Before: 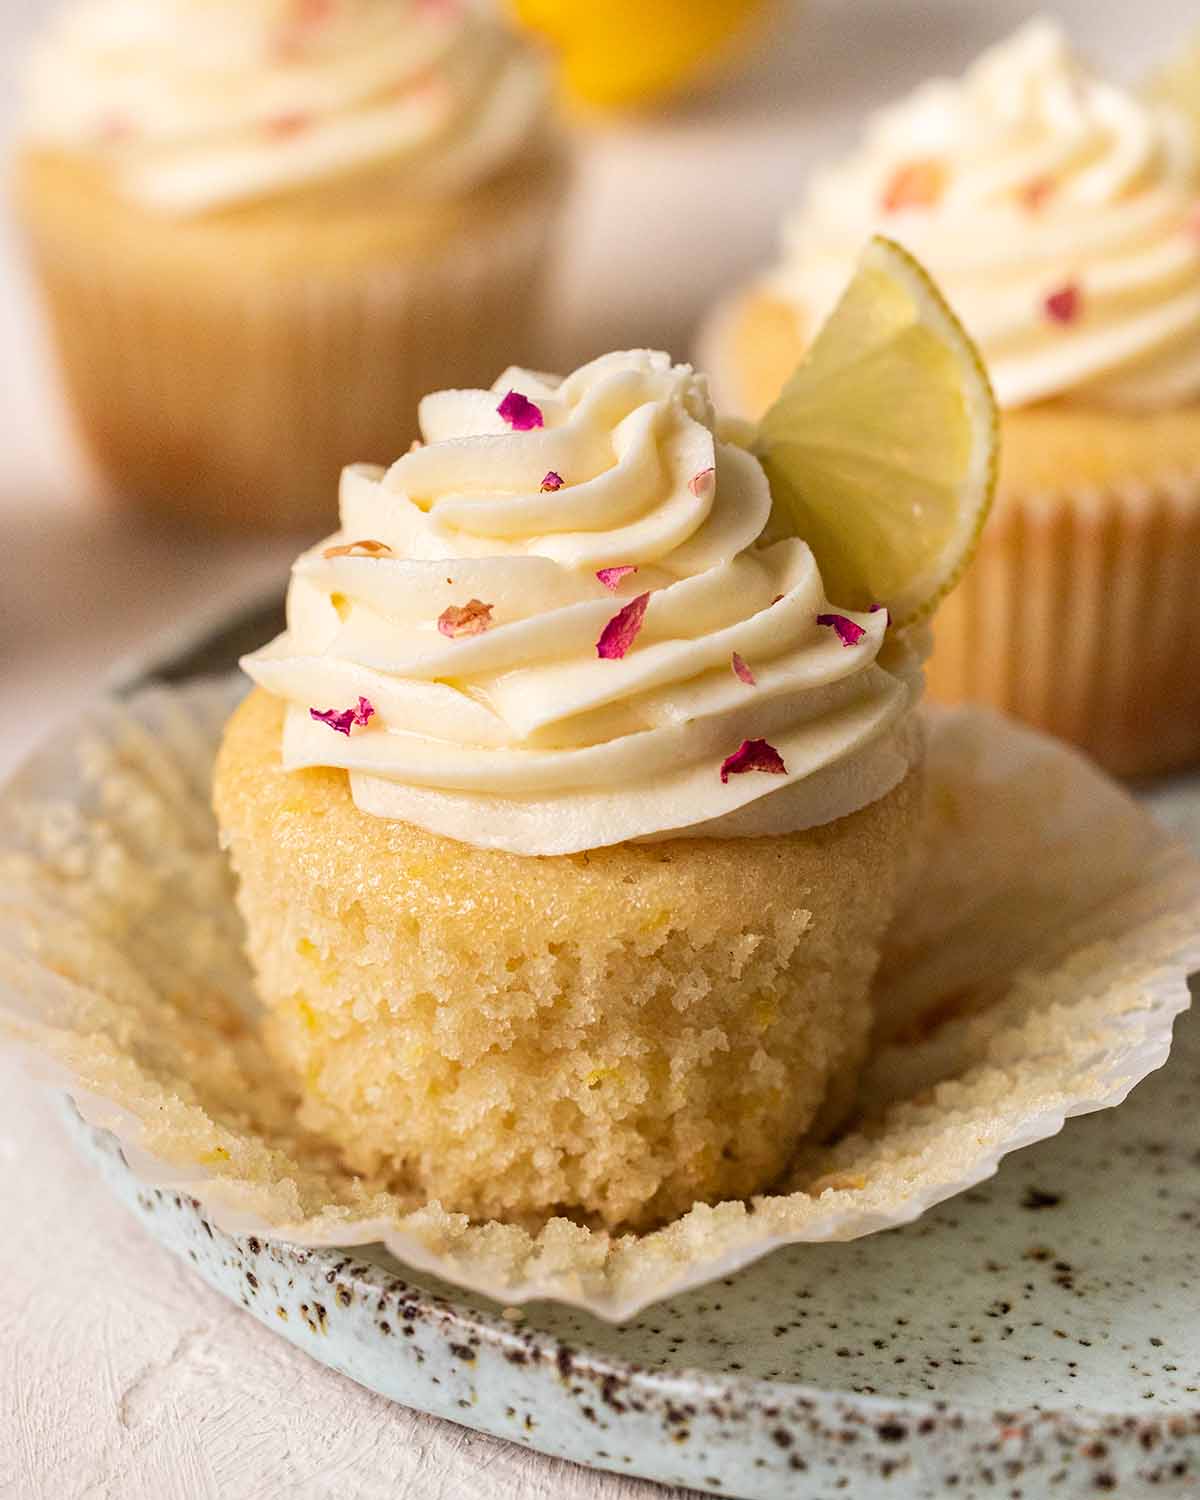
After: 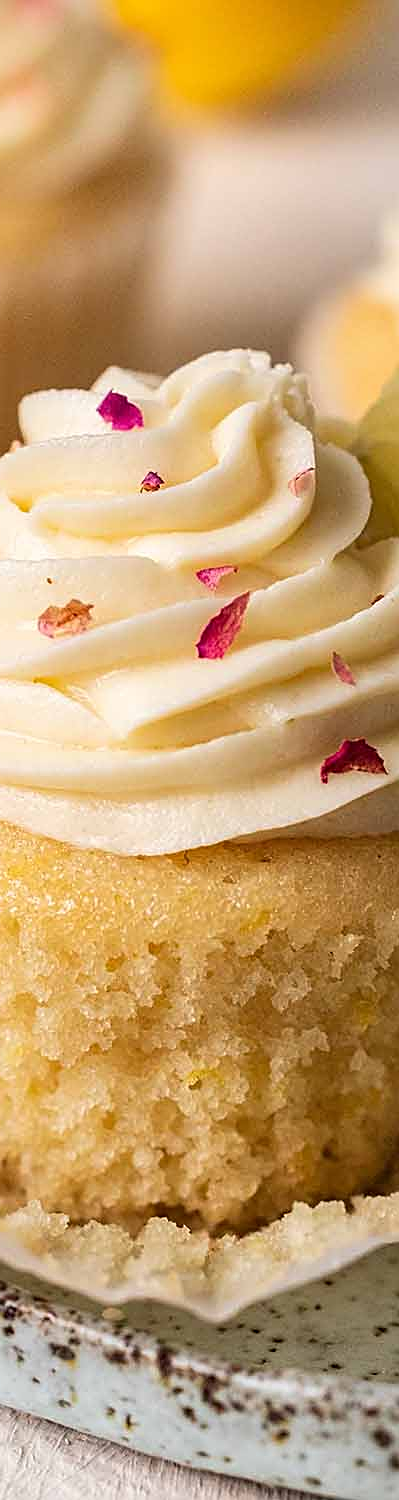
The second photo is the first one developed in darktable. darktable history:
sharpen: on, module defaults
crop: left 33.358%, right 33.334%
